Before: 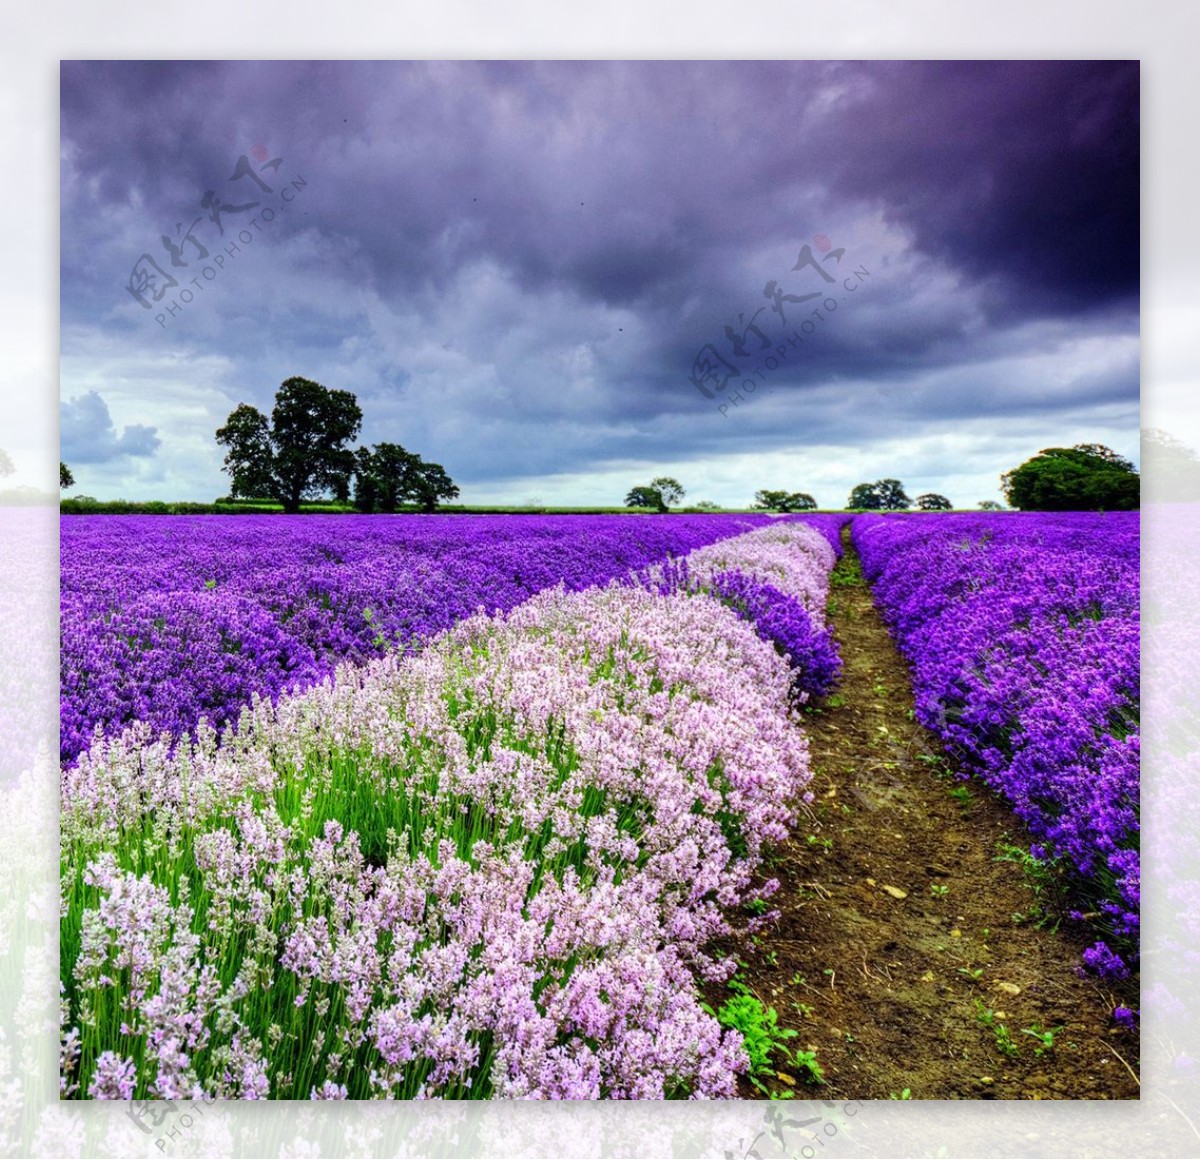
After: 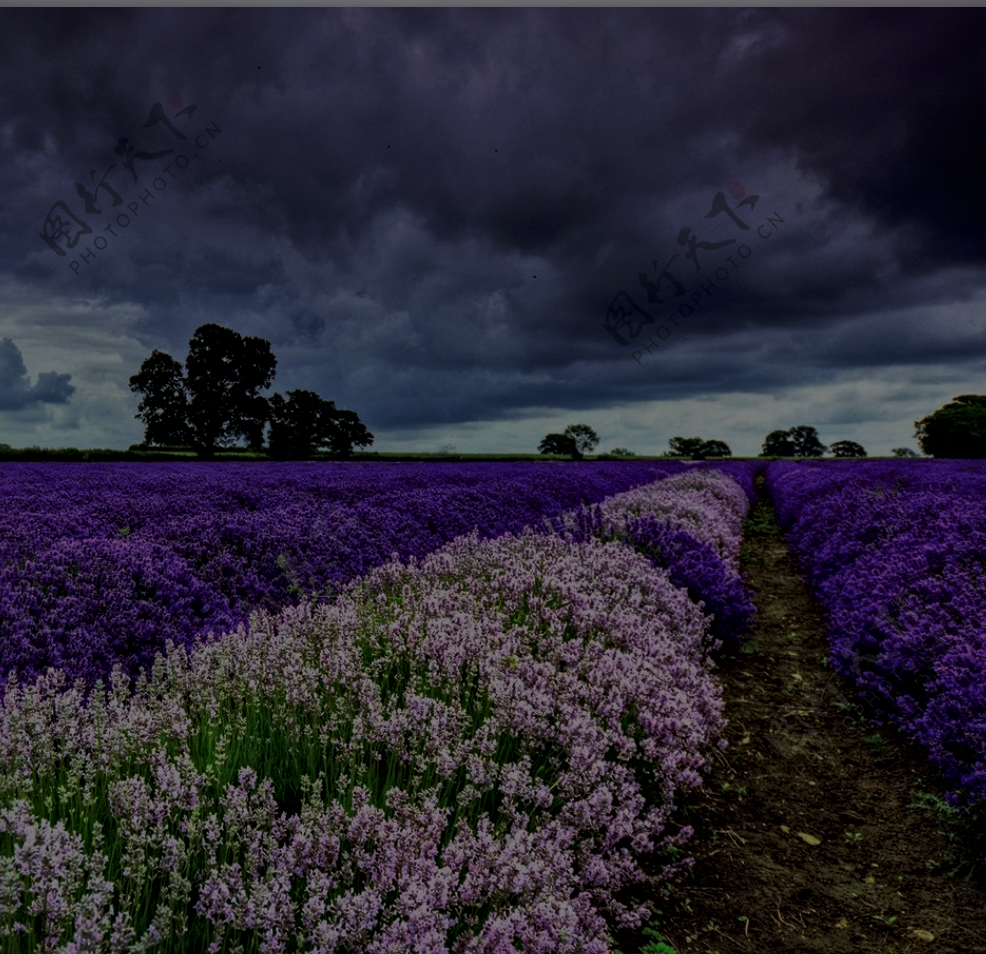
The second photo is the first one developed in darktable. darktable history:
exposure: exposure -2.446 EV, compensate highlight preservation false
base curve: curves: ch0 [(0, 0) (0.073, 0.04) (0.157, 0.139) (0.492, 0.492) (0.758, 0.758) (1, 1)], preserve colors none
crop and rotate: left 7.196%, top 4.574%, right 10.605%, bottom 13.178%
color contrast: green-magenta contrast 0.84, blue-yellow contrast 0.86
local contrast: mode bilateral grid, contrast 20, coarseness 20, detail 150%, midtone range 0.2
